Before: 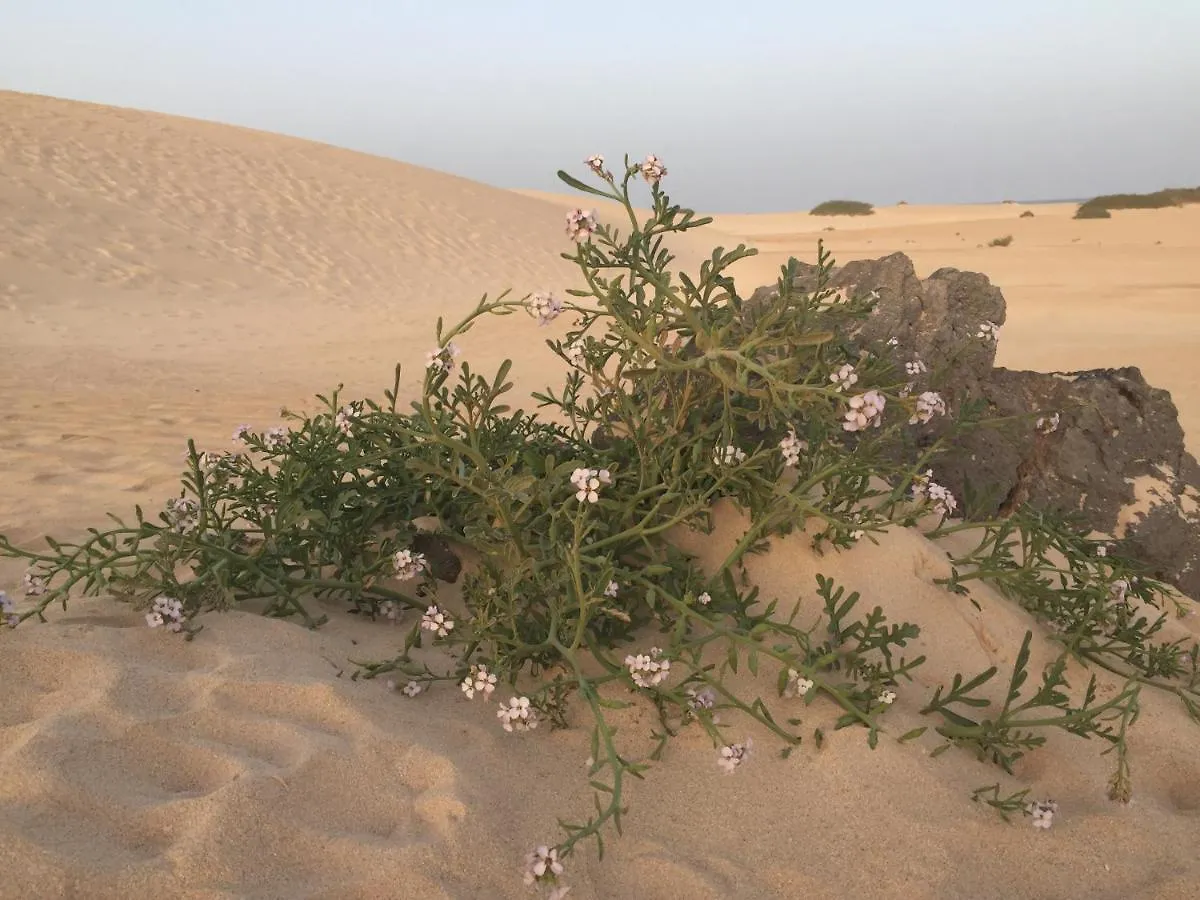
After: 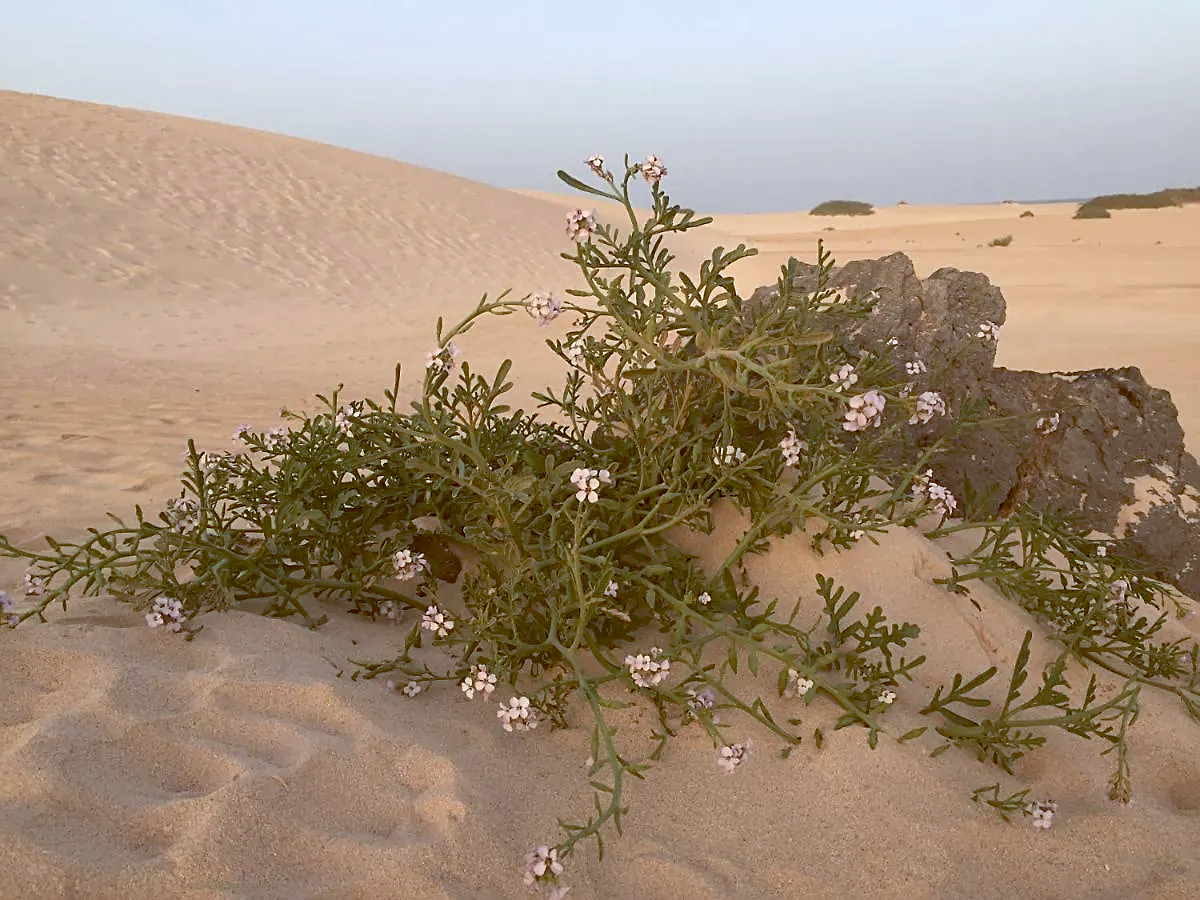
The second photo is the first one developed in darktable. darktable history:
sharpen: on, module defaults
color balance: lift [1, 1.015, 1.004, 0.985], gamma [1, 0.958, 0.971, 1.042], gain [1, 0.956, 0.977, 1.044]
